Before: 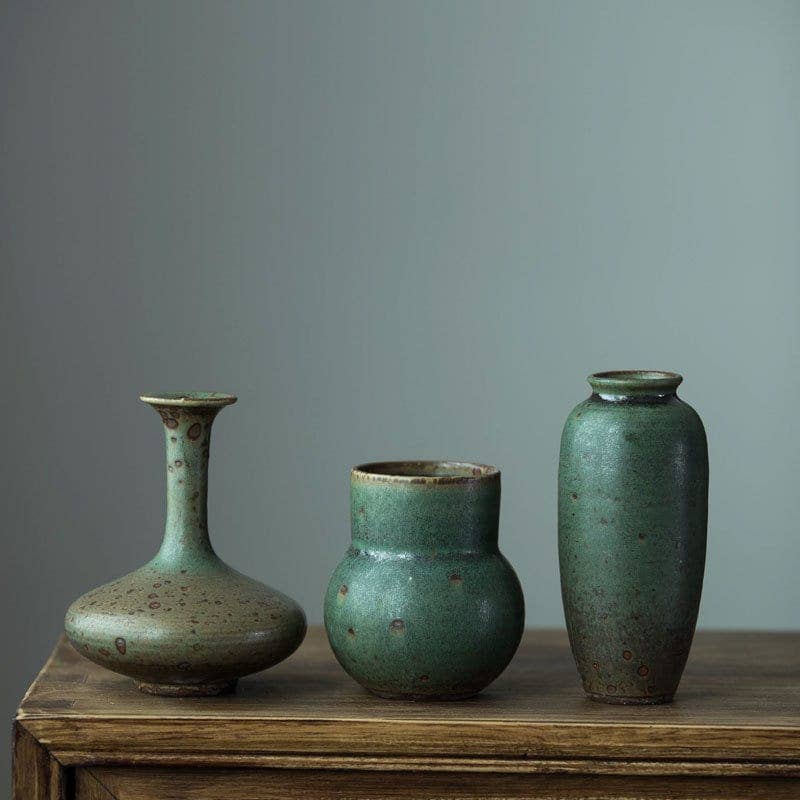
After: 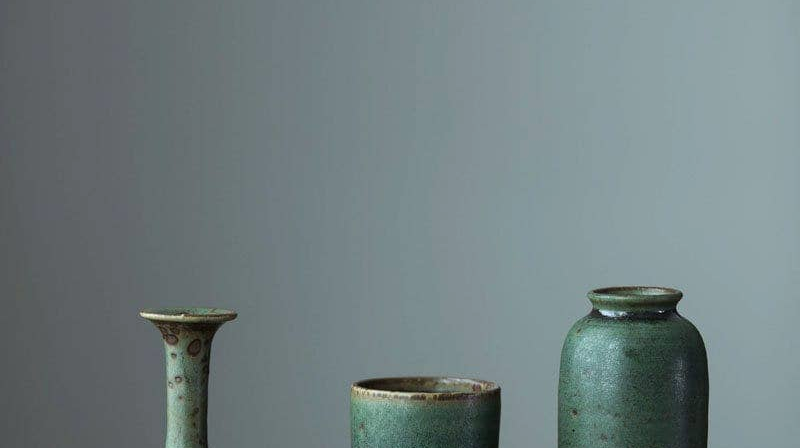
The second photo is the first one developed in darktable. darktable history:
crop and rotate: top 10.605%, bottom 33.274%
white balance: red 1.004, blue 1.024
